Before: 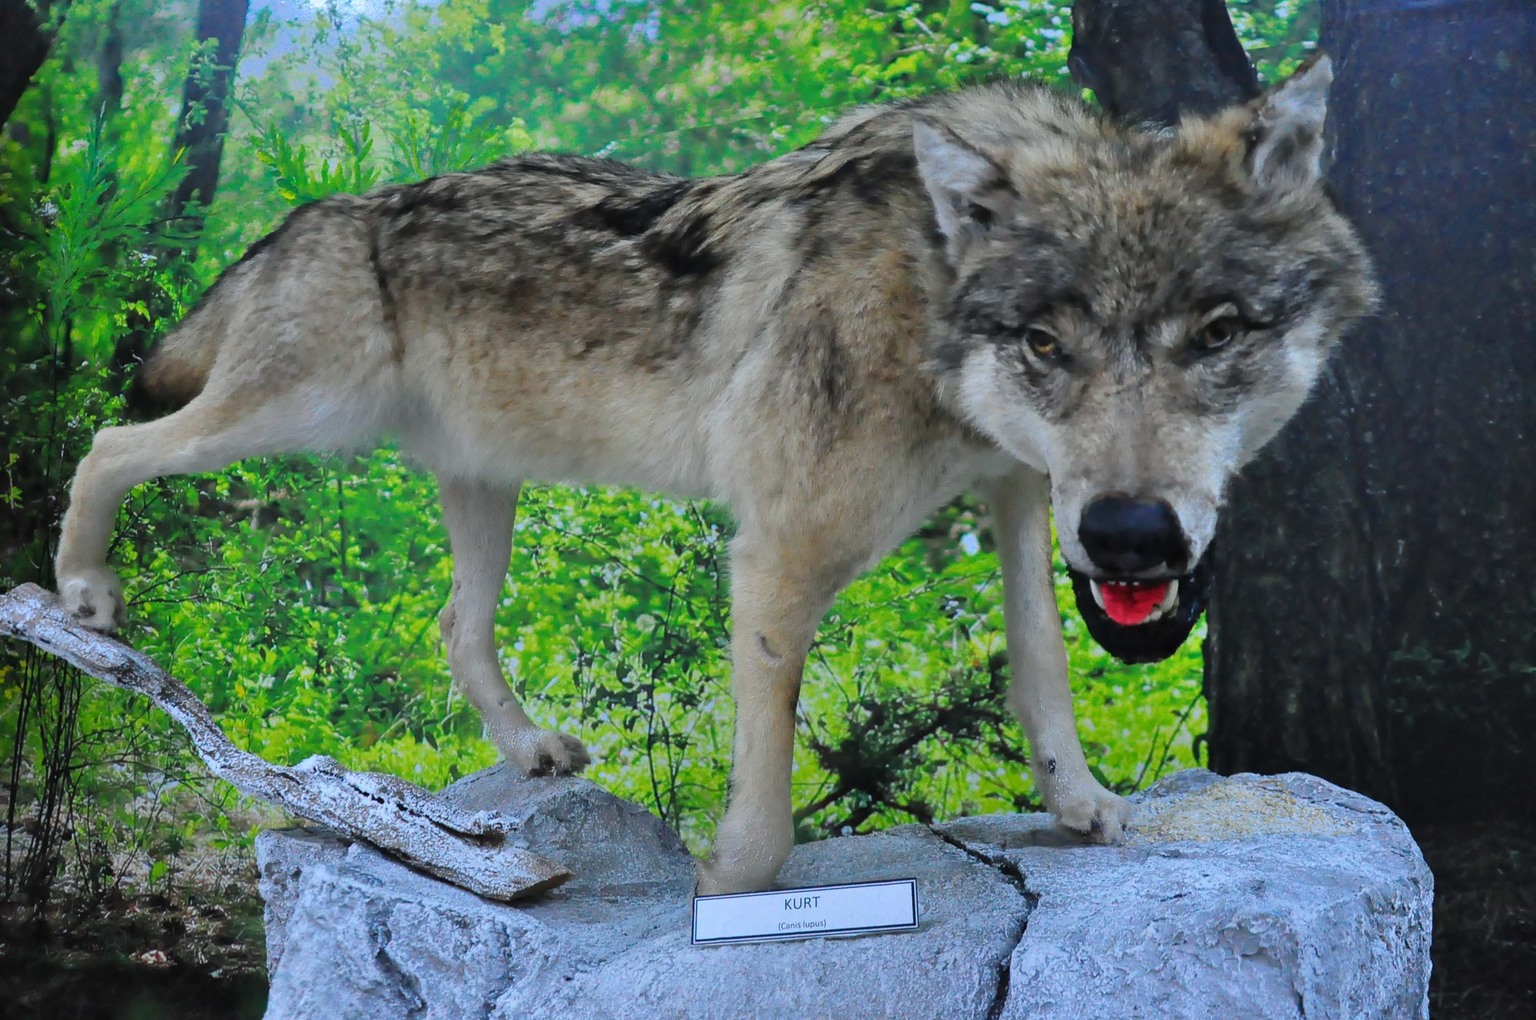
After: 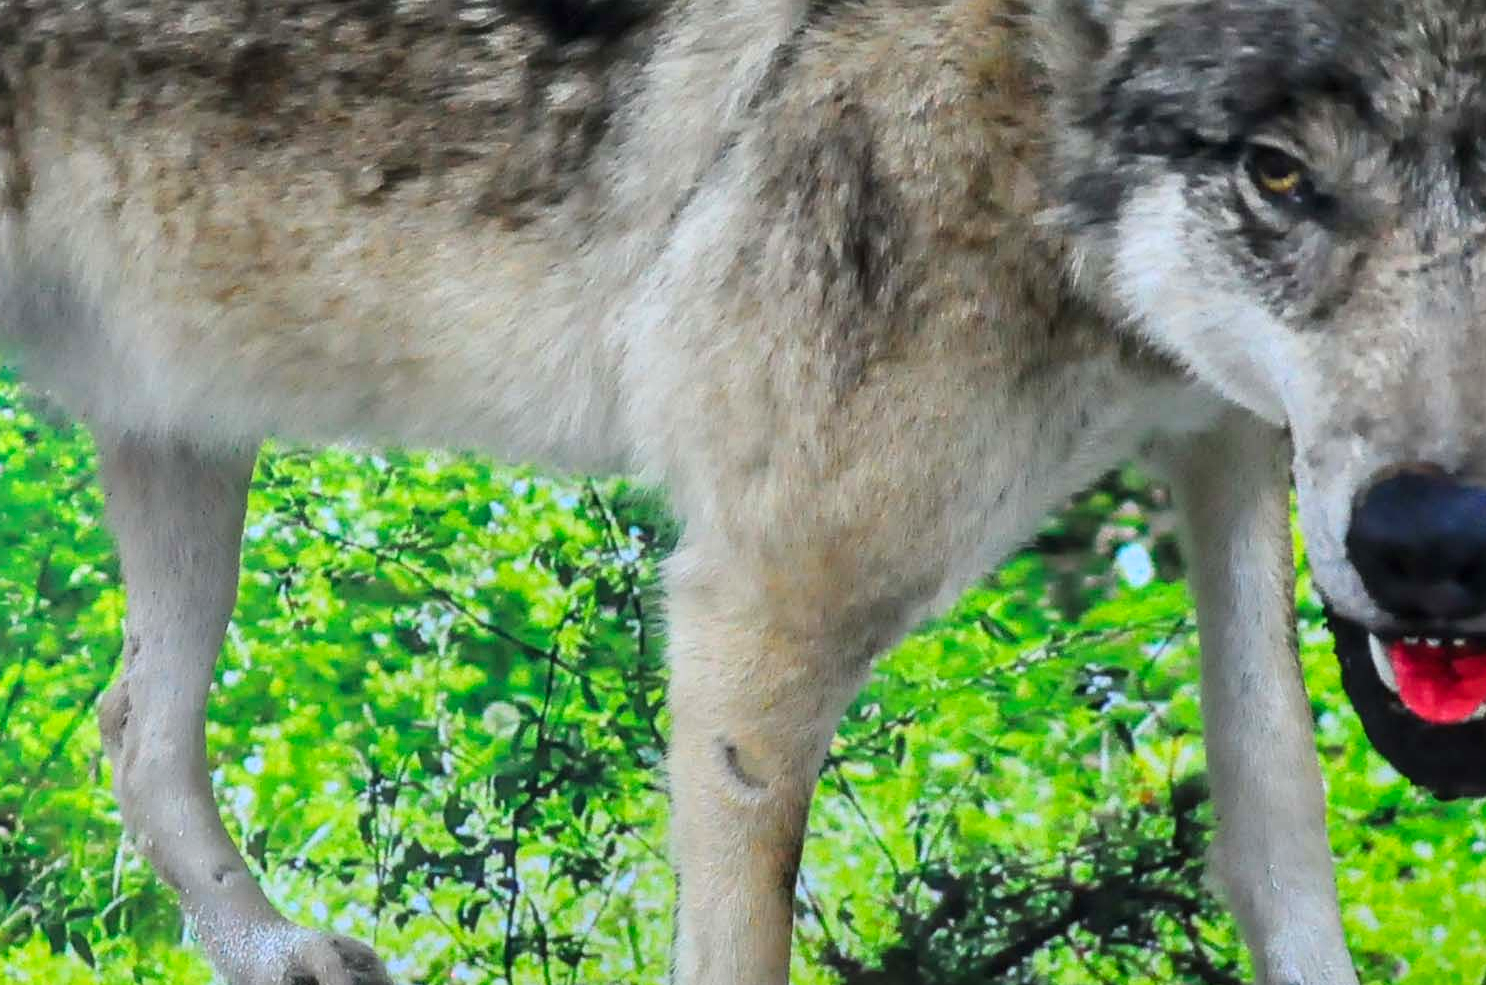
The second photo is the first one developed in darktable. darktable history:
local contrast: detail 130%
contrast brightness saturation: contrast 0.201, brightness 0.157, saturation 0.215
crop: left 25.336%, top 24.999%, right 25.106%, bottom 25.564%
